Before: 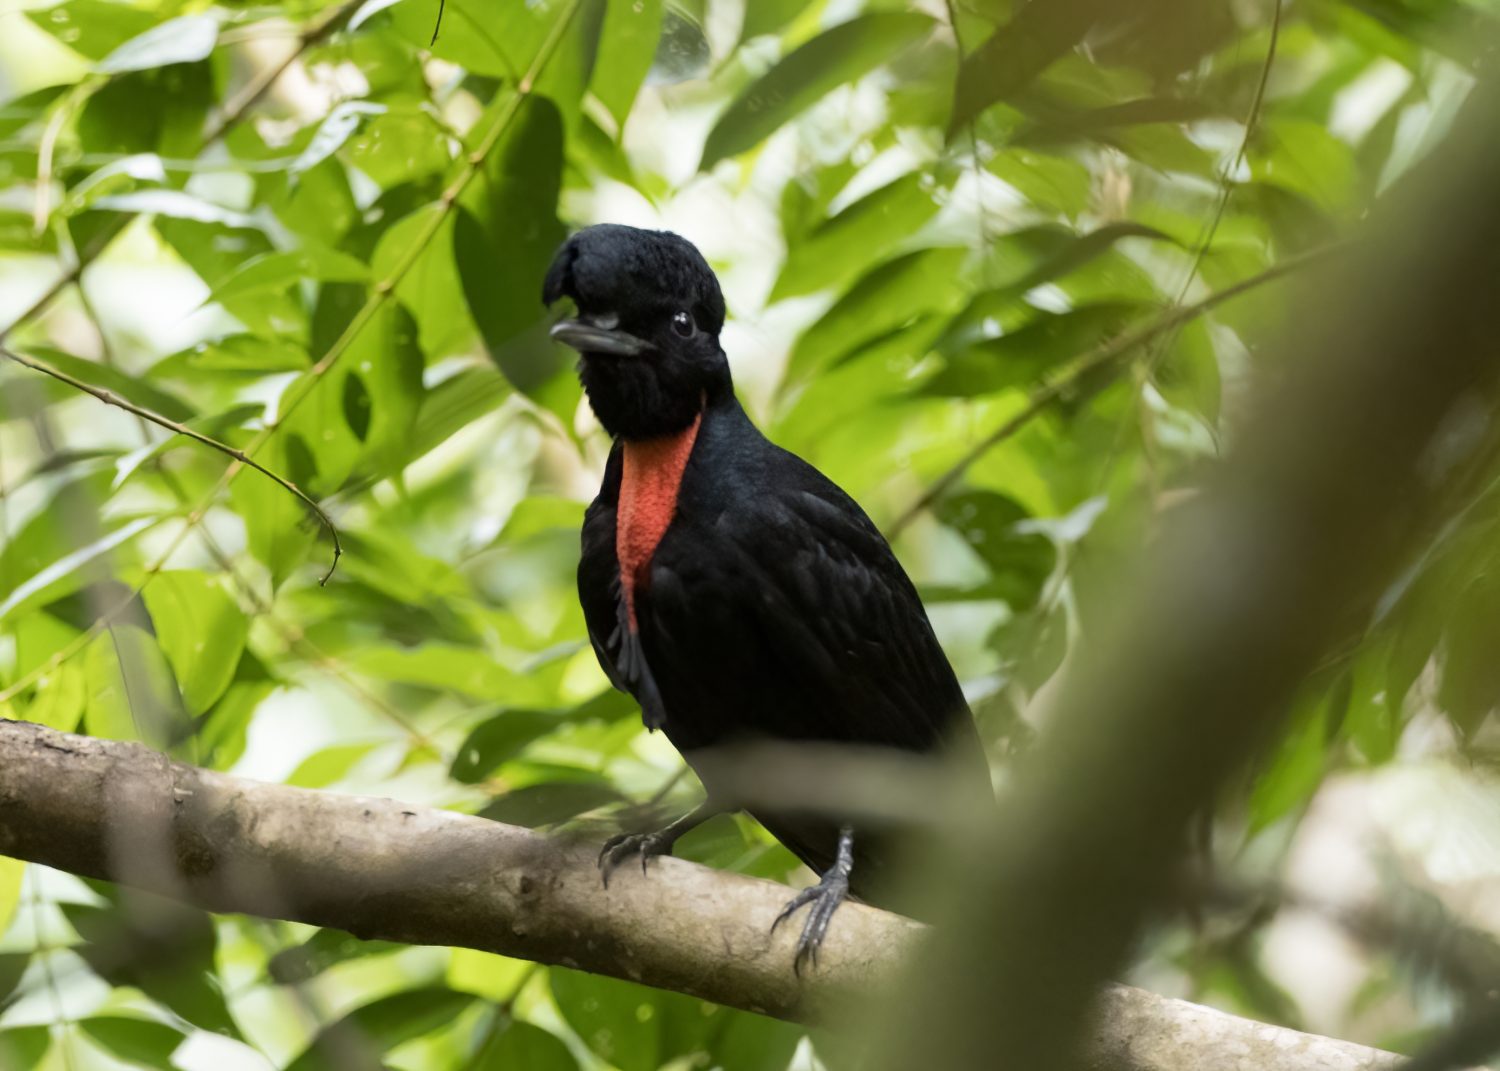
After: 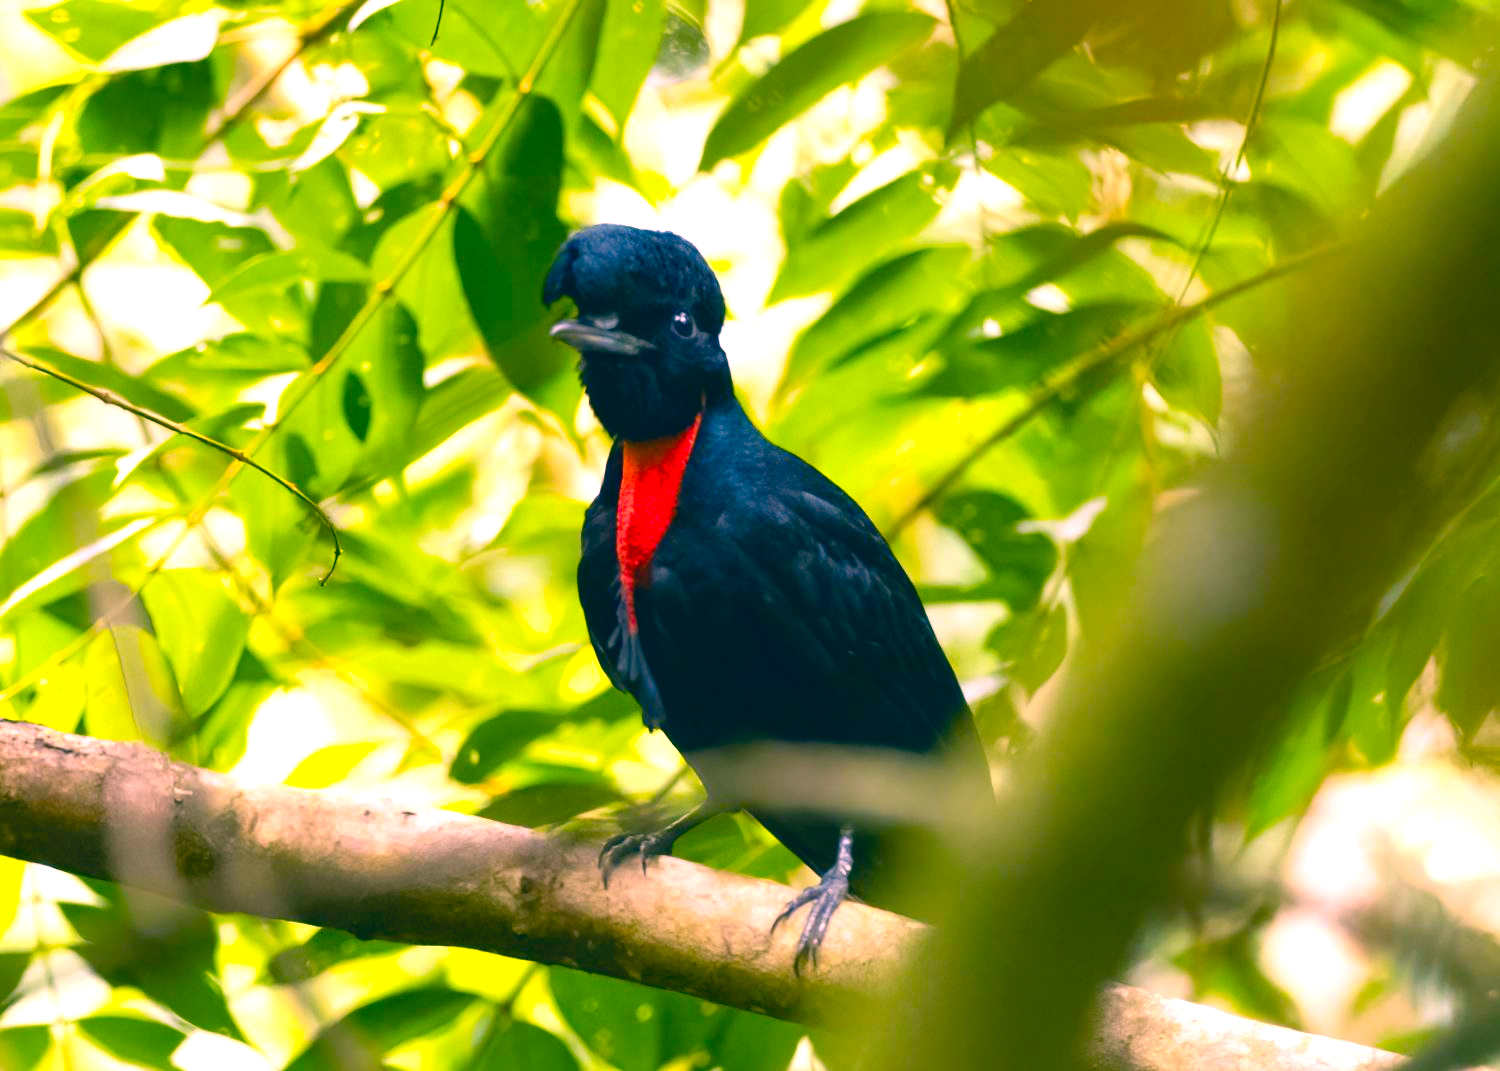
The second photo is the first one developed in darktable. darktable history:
color balance rgb: linear chroma grading › global chroma 14.704%, perceptual saturation grading › global saturation 27.546%, perceptual saturation grading › highlights -25.173%, perceptual saturation grading › shadows 24.26%, global vibrance 7.814%
exposure: black level correction -0.002, exposure 0.713 EV, compensate highlight preservation false
color correction: highlights a* 17.01, highlights b* 0.235, shadows a* -14.64, shadows b* -14.59, saturation 1.53
